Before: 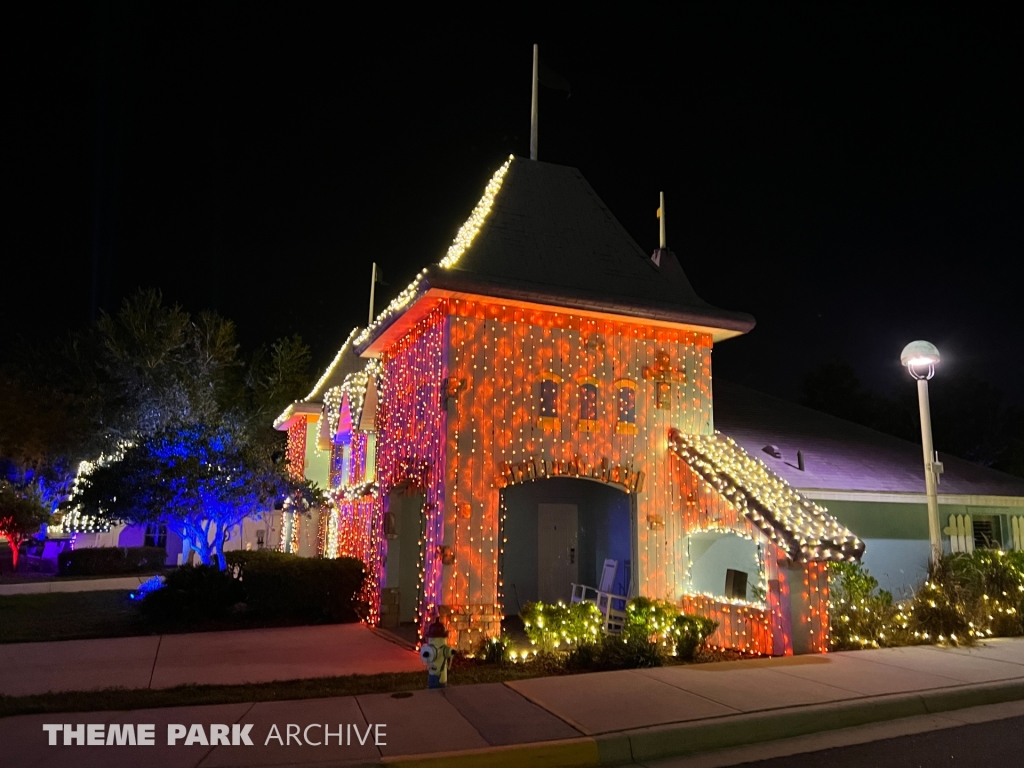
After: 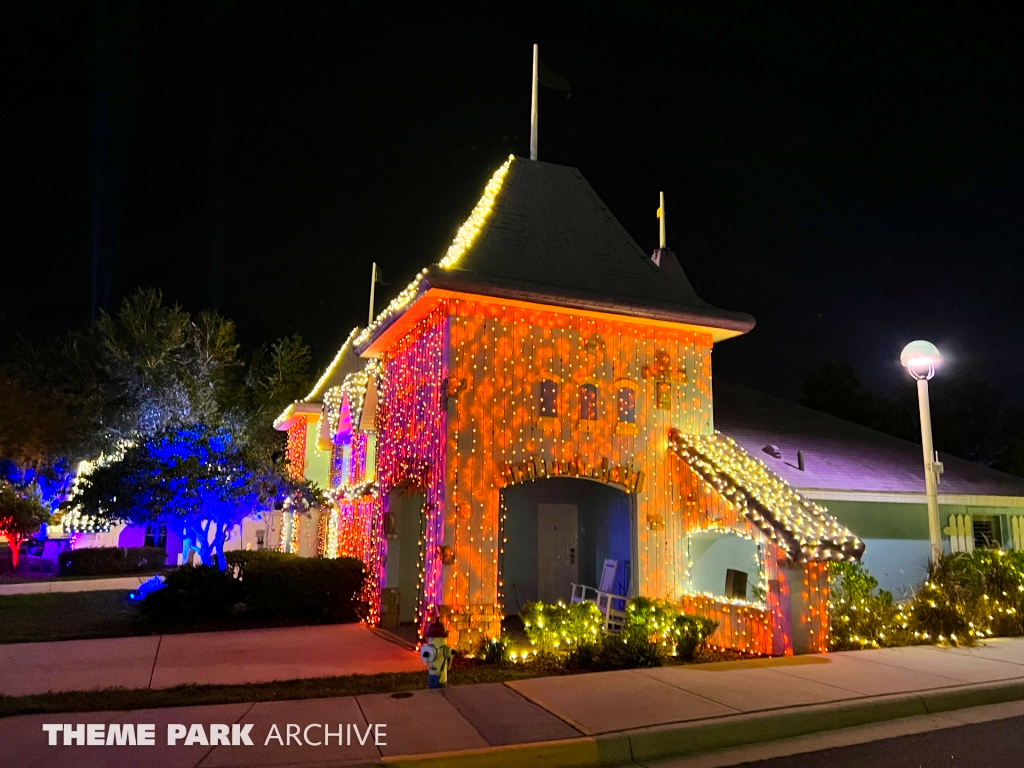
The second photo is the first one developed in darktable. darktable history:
color balance rgb: linear chroma grading › global chroma 33.4%
local contrast: highlights 100%, shadows 100%, detail 120%, midtone range 0.2
shadows and highlights: radius 100.41, shadows 50.55, highlights -64.36, highlights color adjustment 49.82%, soften with gaussian
